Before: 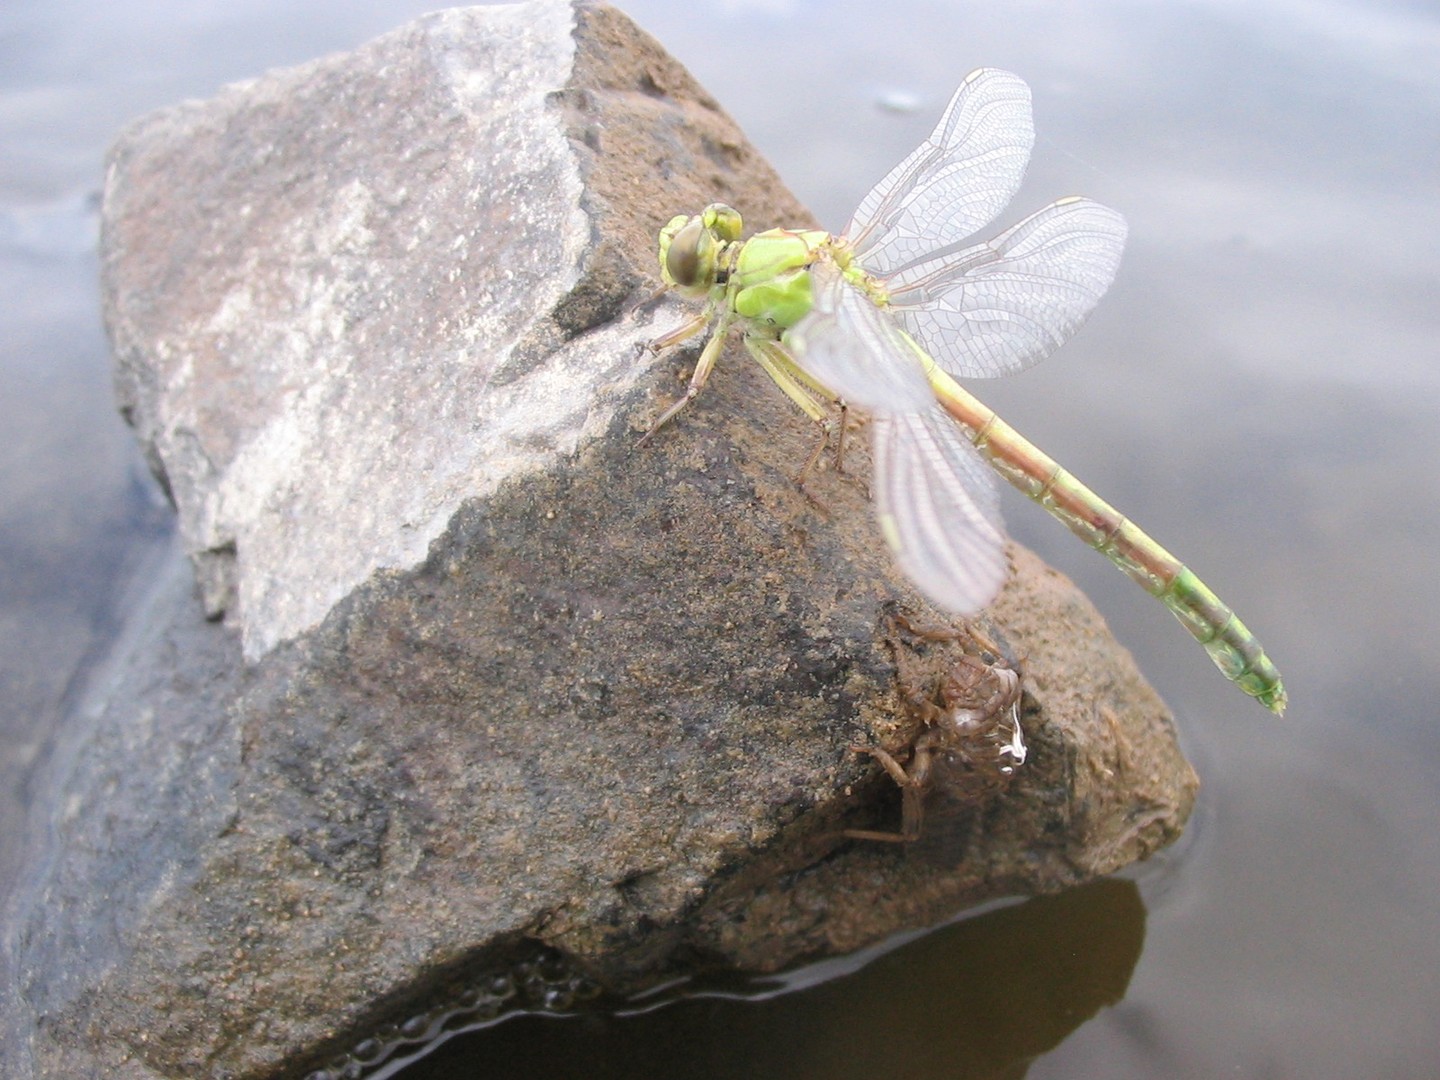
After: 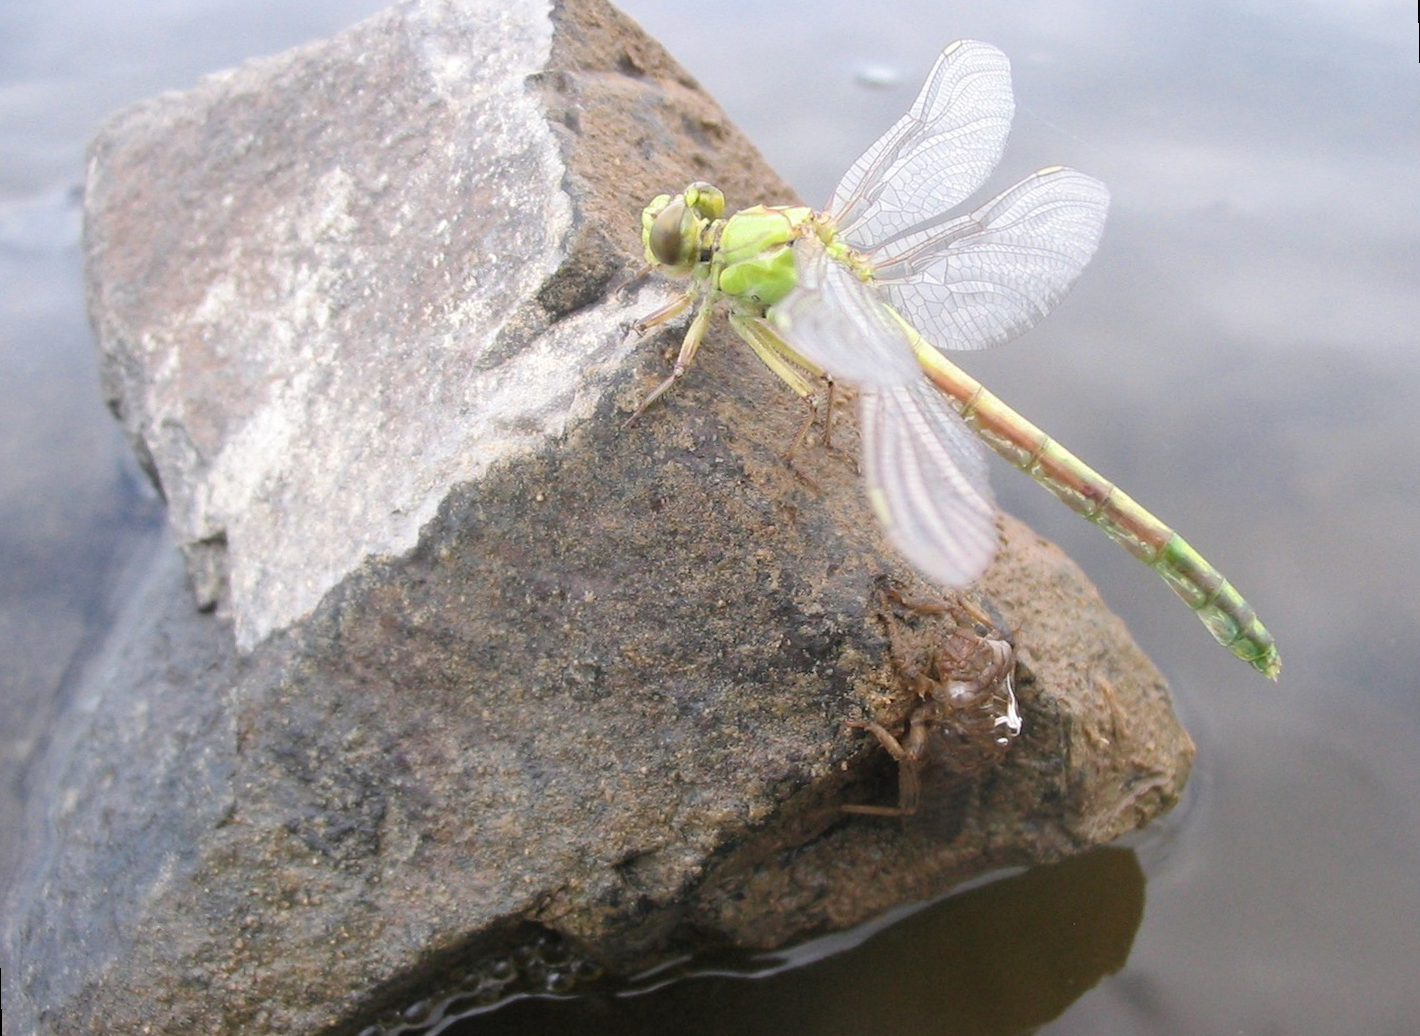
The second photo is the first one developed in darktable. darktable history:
rotate and perspective: rotation -1.42°, crop left 0.016, crop right 0.984, crop top 0.035, crop bottom 0.965
shadows and highlights: shadows 4.1, highlights -17.6, soften with gaussian
